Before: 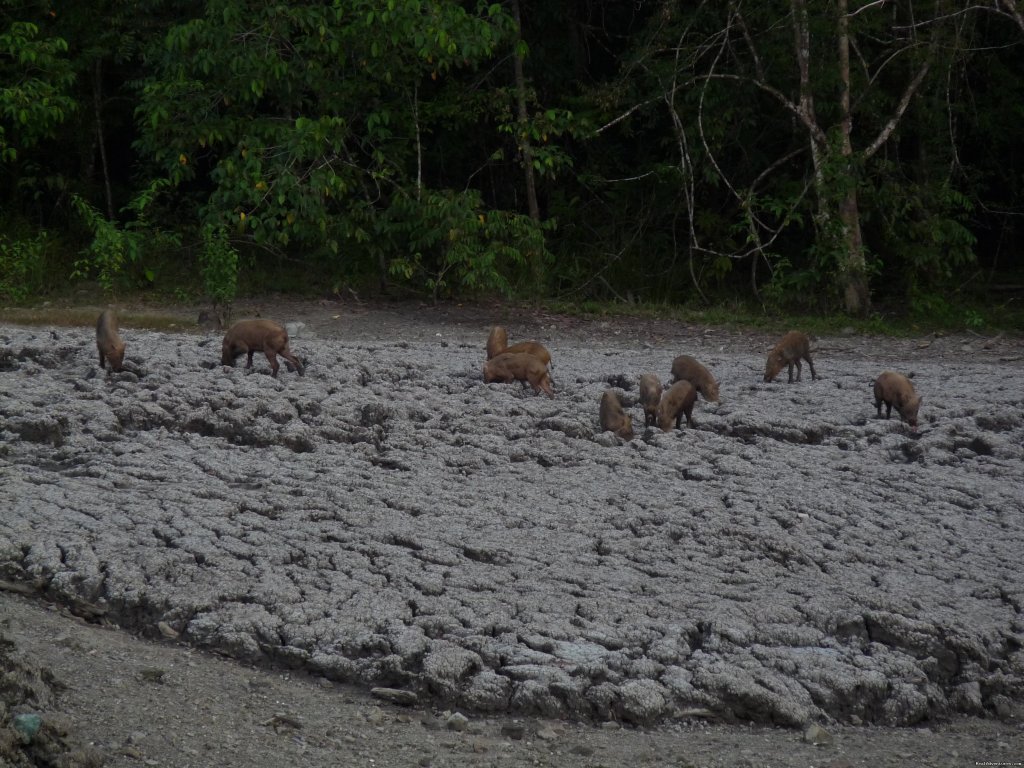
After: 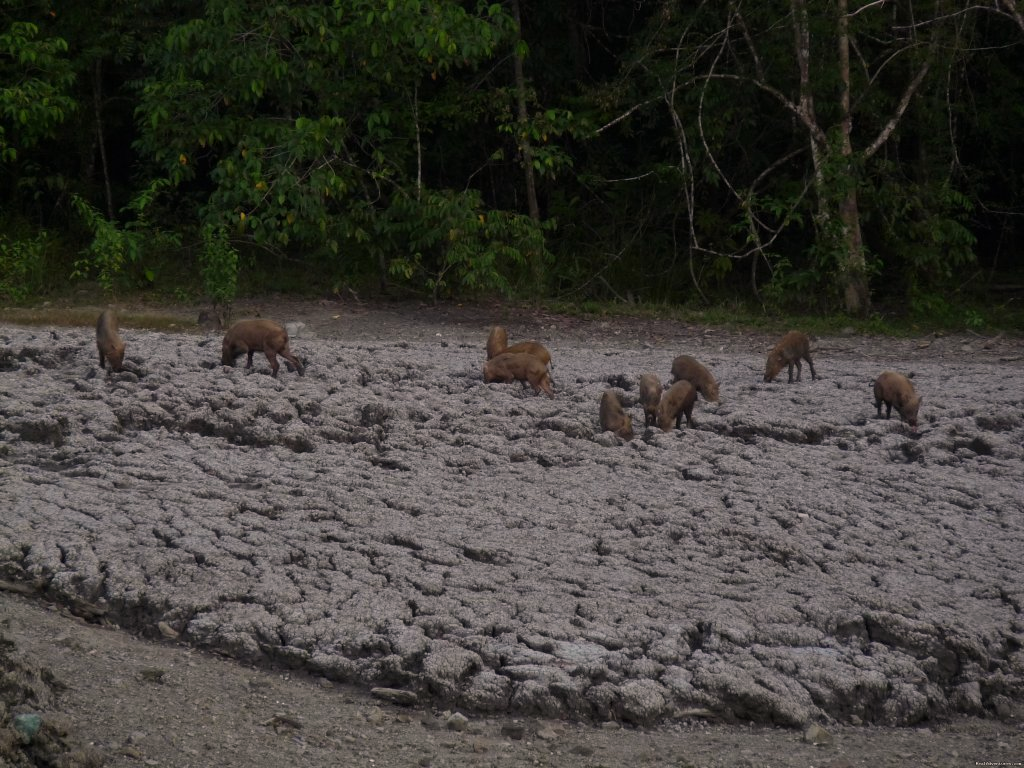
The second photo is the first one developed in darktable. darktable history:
color correction: highlights a* 5.95, highlights b* 4.8
